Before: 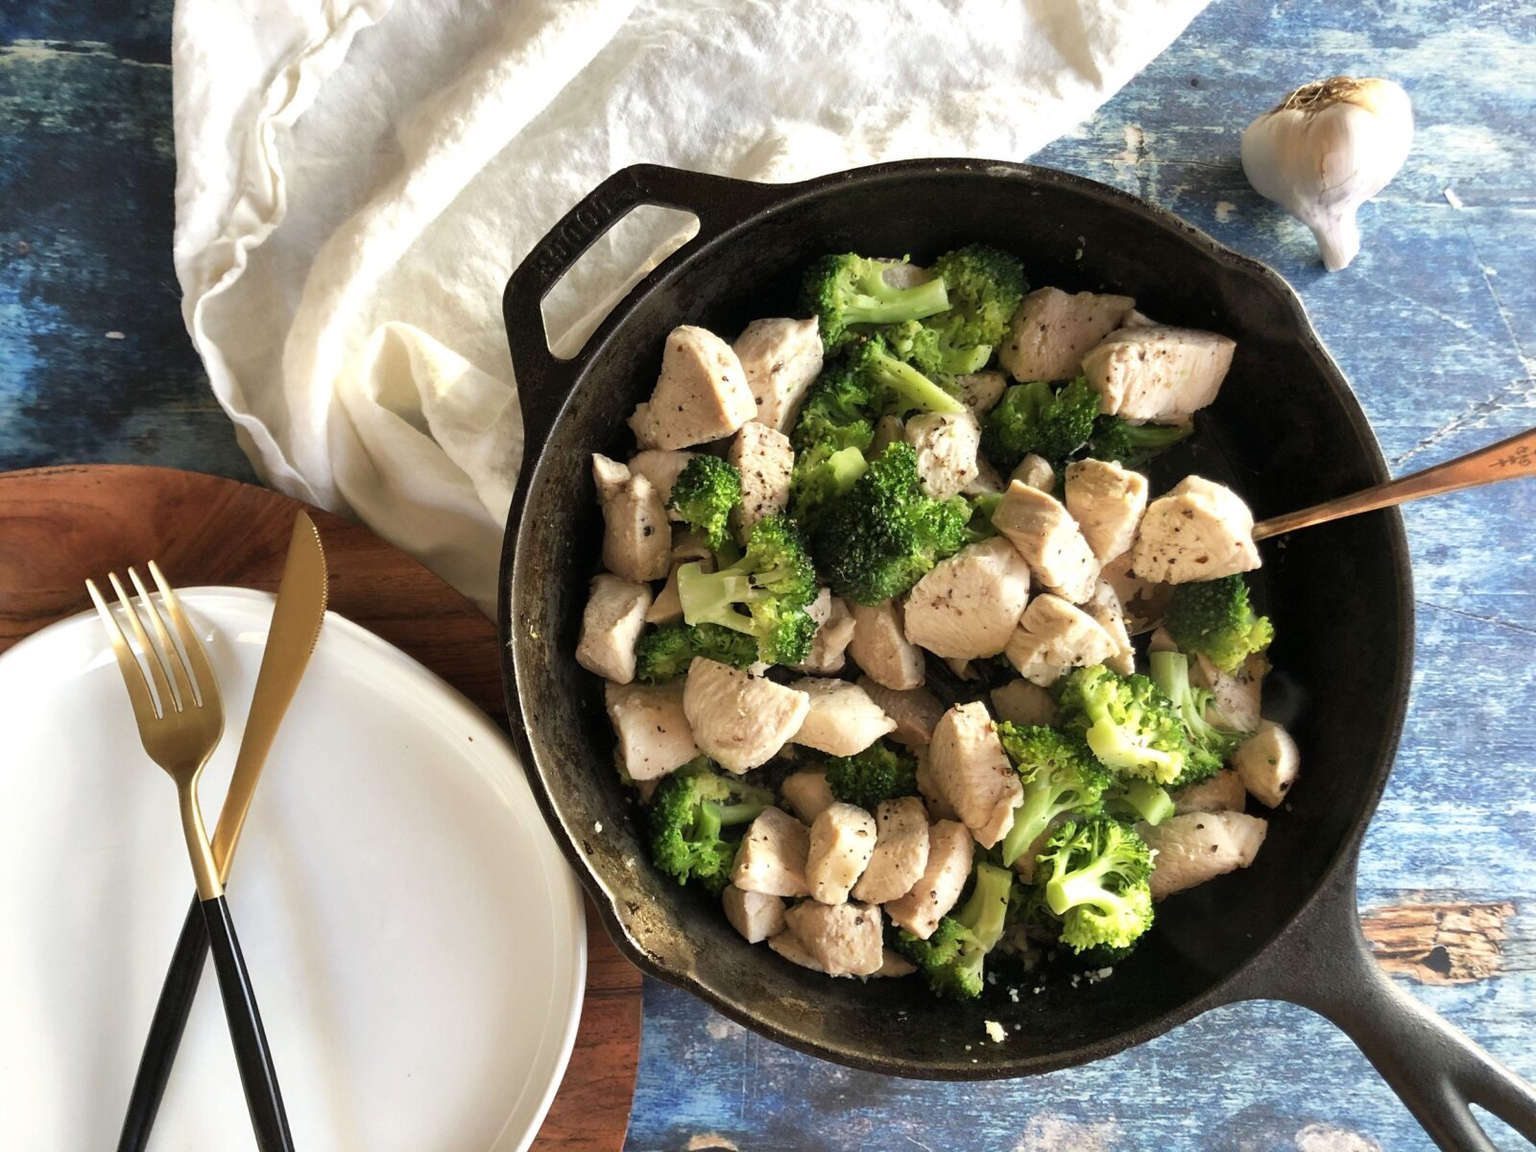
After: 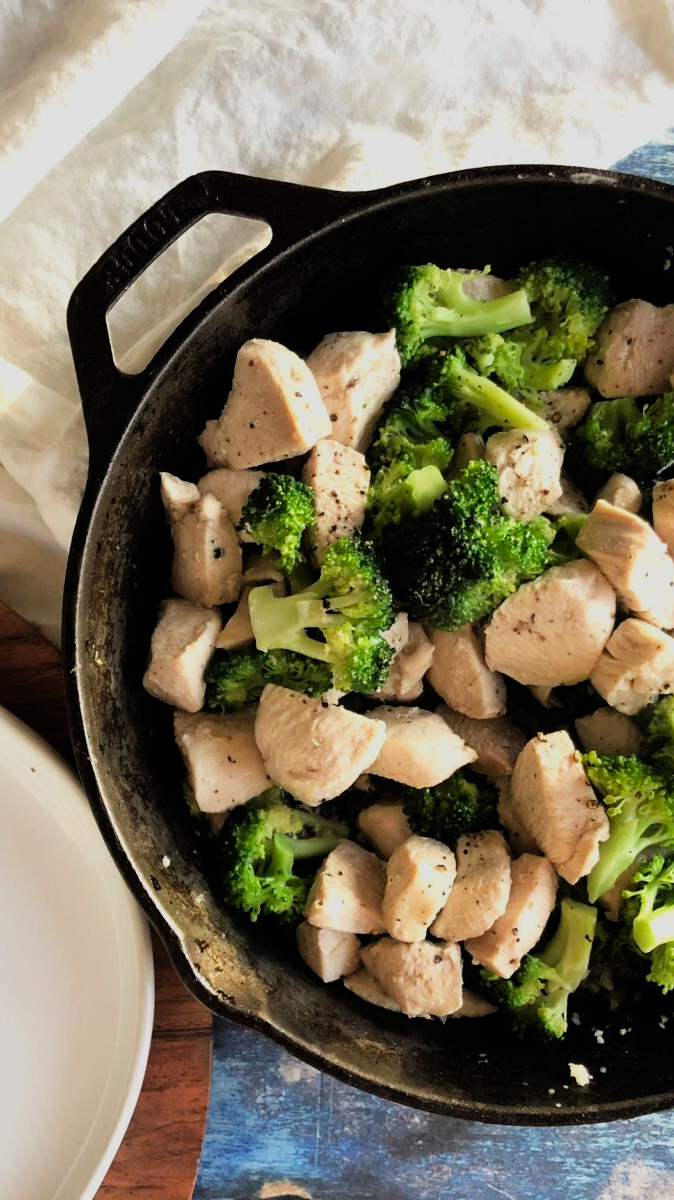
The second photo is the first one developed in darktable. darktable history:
crop: left 28.583%, right 29.231%
filmic rgb: black relative exposure -7.75 EV, white relative exposure 4.4 EV, threshold 3 EV, hardness 3.76, latitude 50%, contrast 1.1, color science v5 (2021), contrast in shadows safe, contrast in highlights safe, enable highlight reconstruction true
